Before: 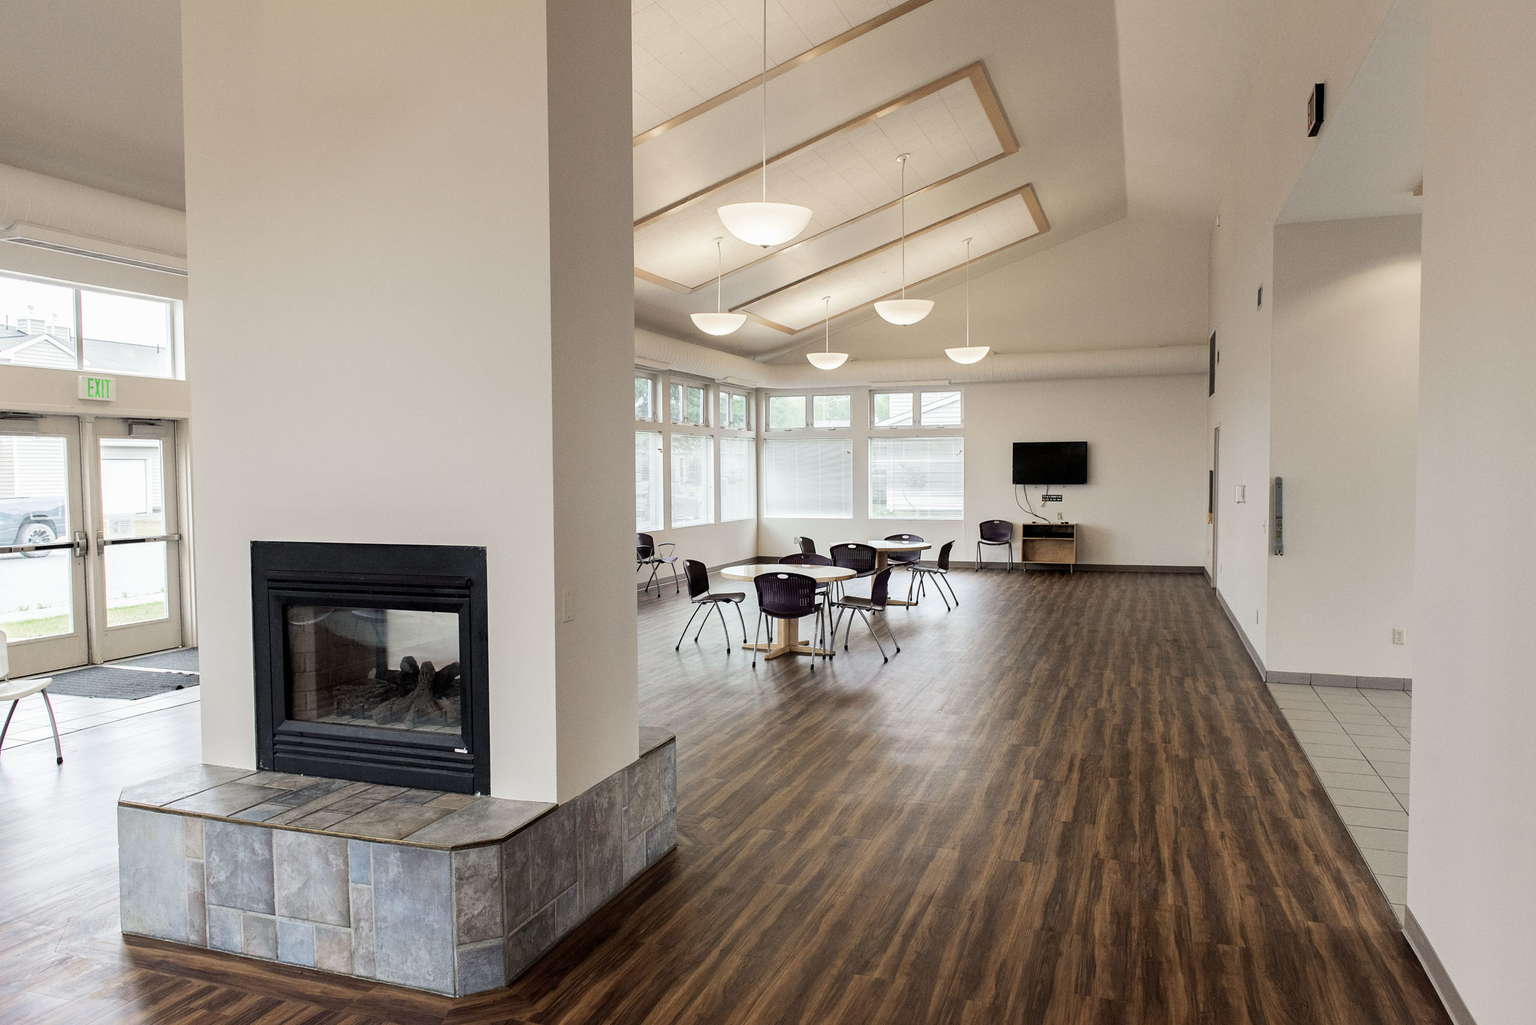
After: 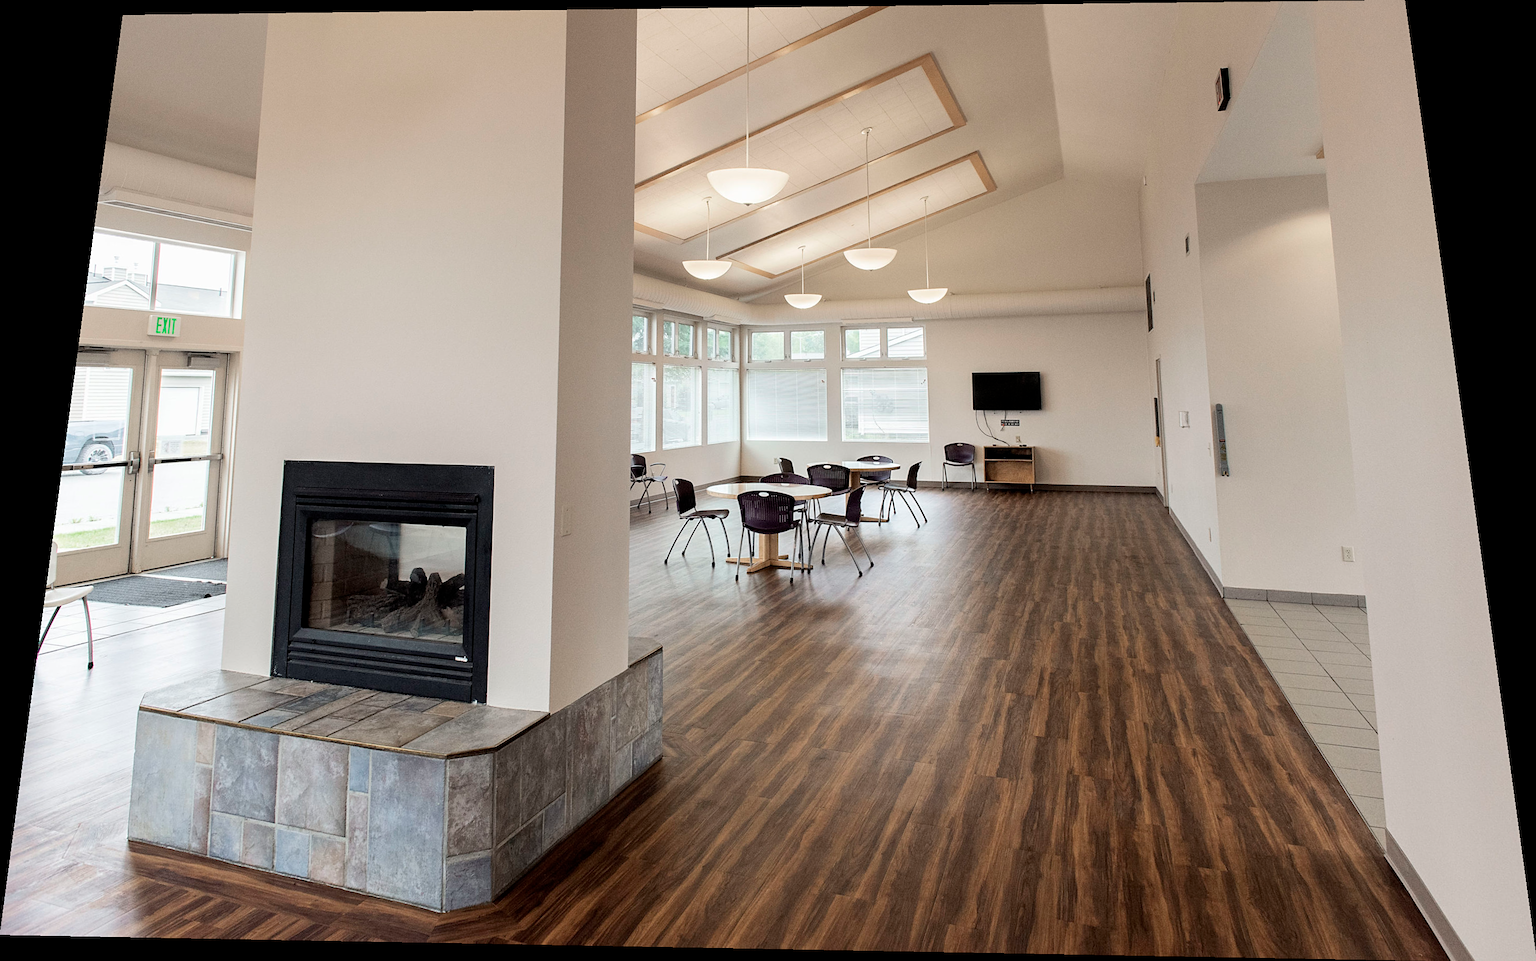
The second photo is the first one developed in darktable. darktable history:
rotate and perspective: rotation 0.128°, lens shift (vertical) -0.181, lens shift (horizontal) -0.044, shear 0.001, automatic cropping off
sharpen: amount 0.2
